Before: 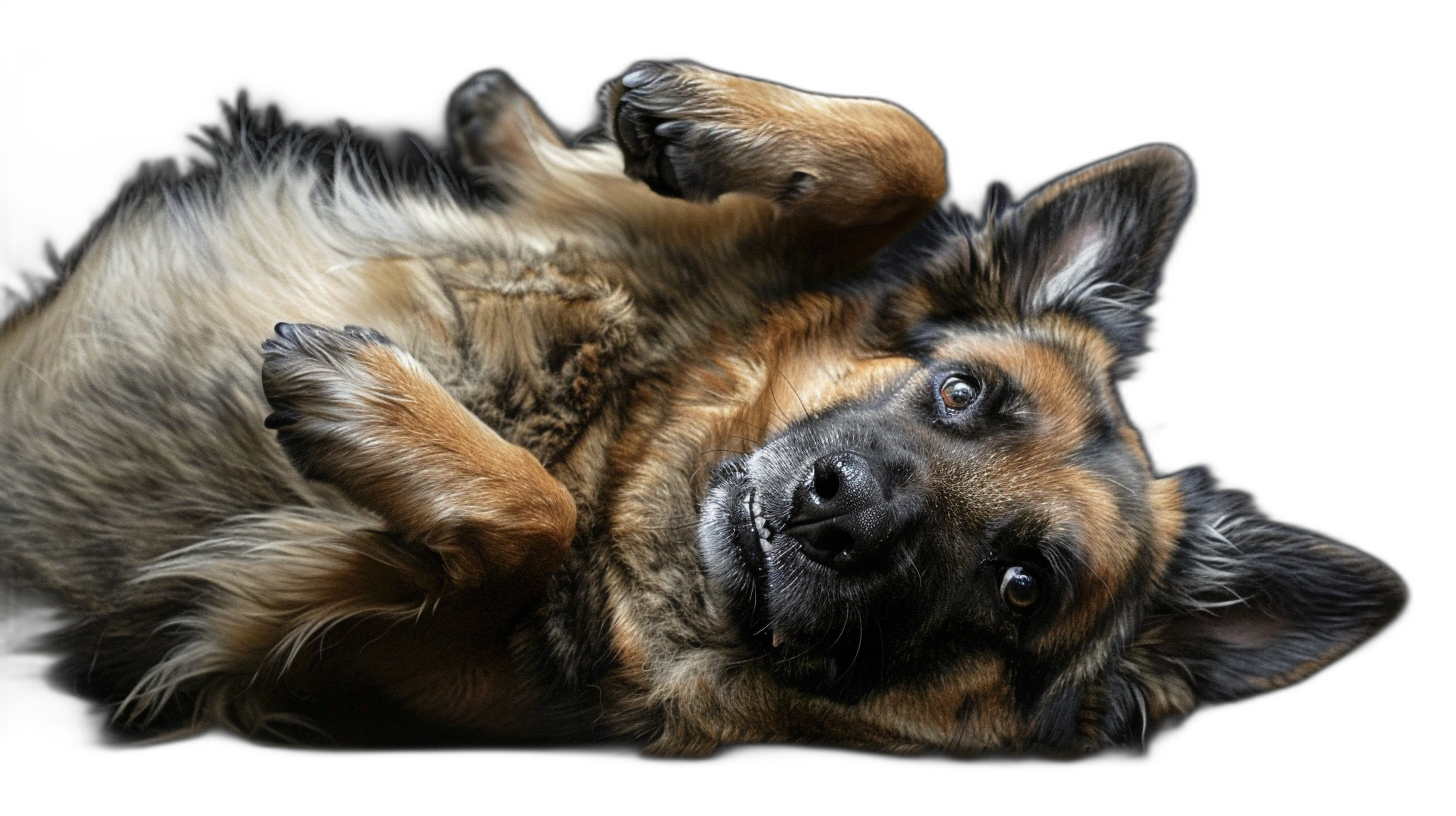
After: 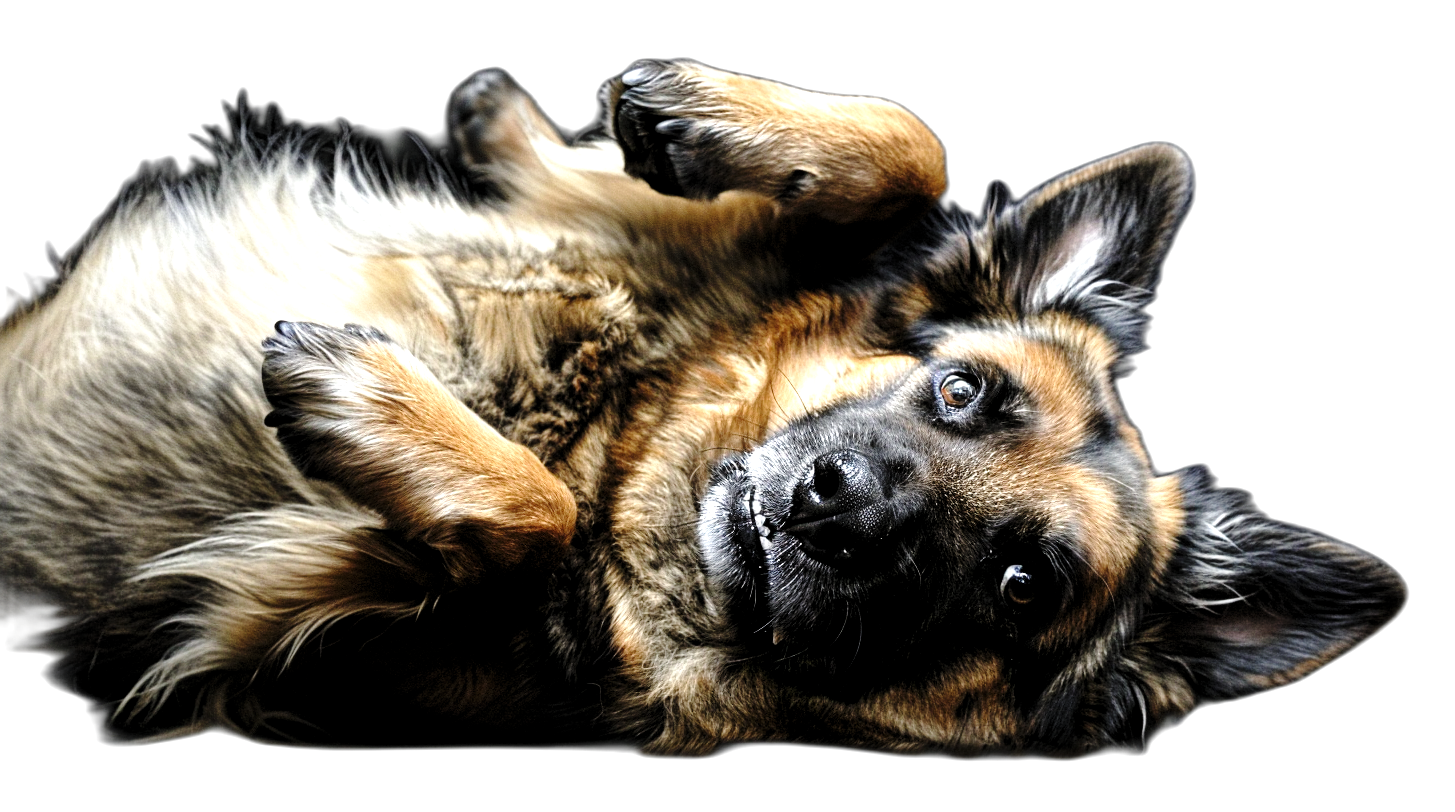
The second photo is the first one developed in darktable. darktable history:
base curve: curves: ch0 [(0, 0) (0.028, 0.03) (0.121, 0.232) (0.46, 0.748) (0.859, 0.968) (1, 1)], preserve colors none
crop: top 0.246%, bottom 0.175%
levels: gray 50.88%, levels [0.052, 0.496, 0.908]
